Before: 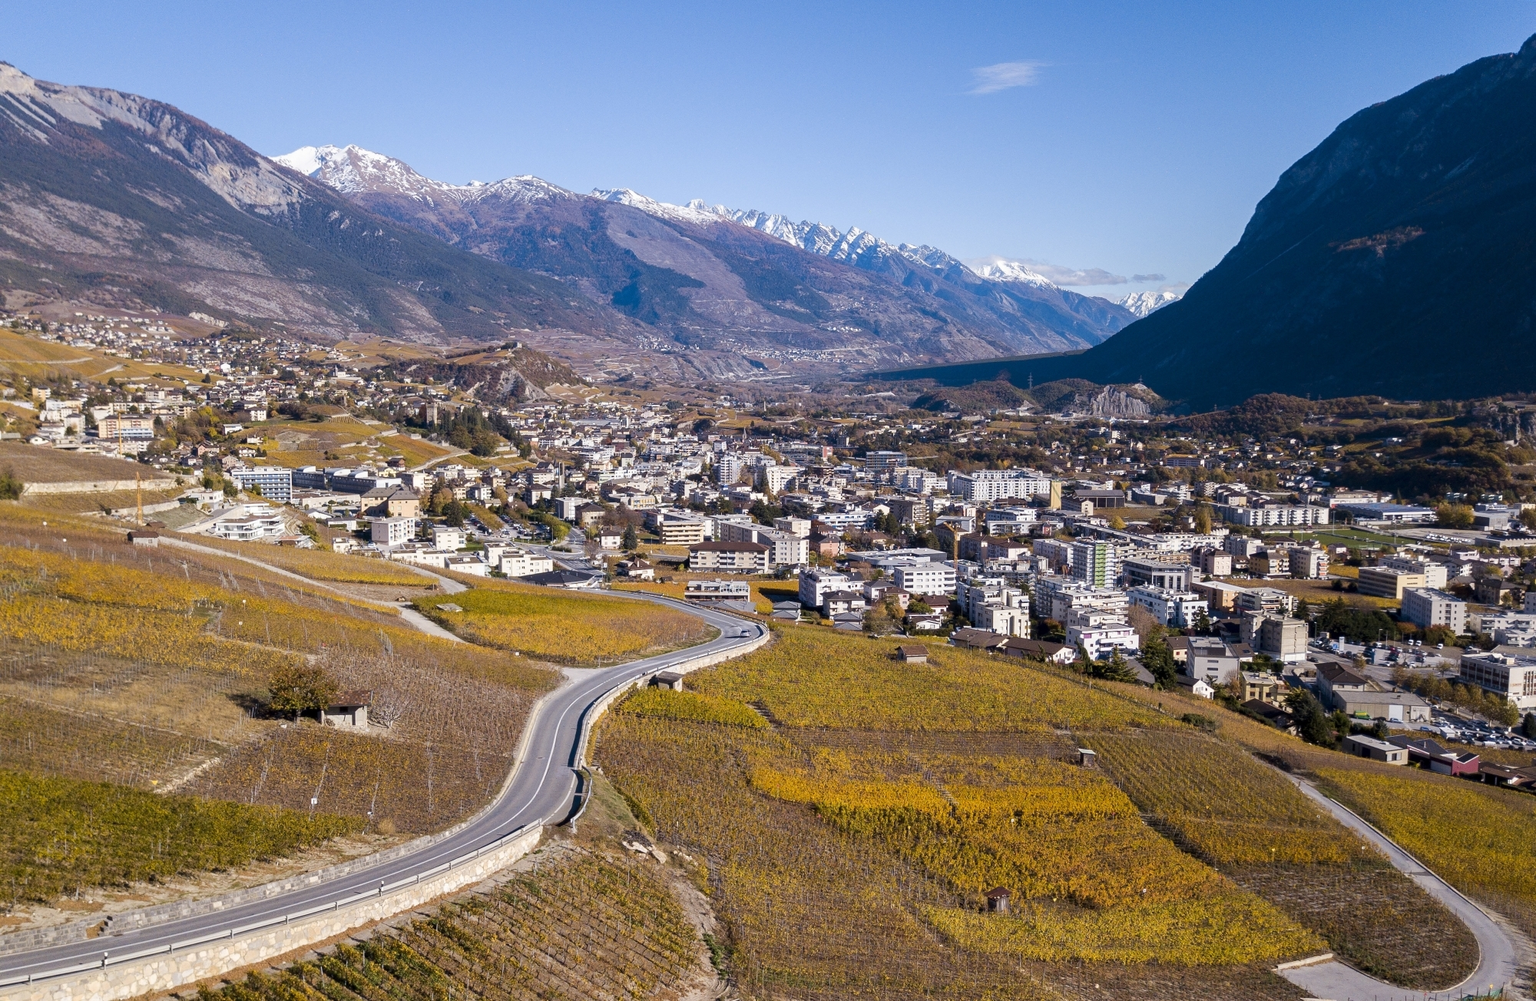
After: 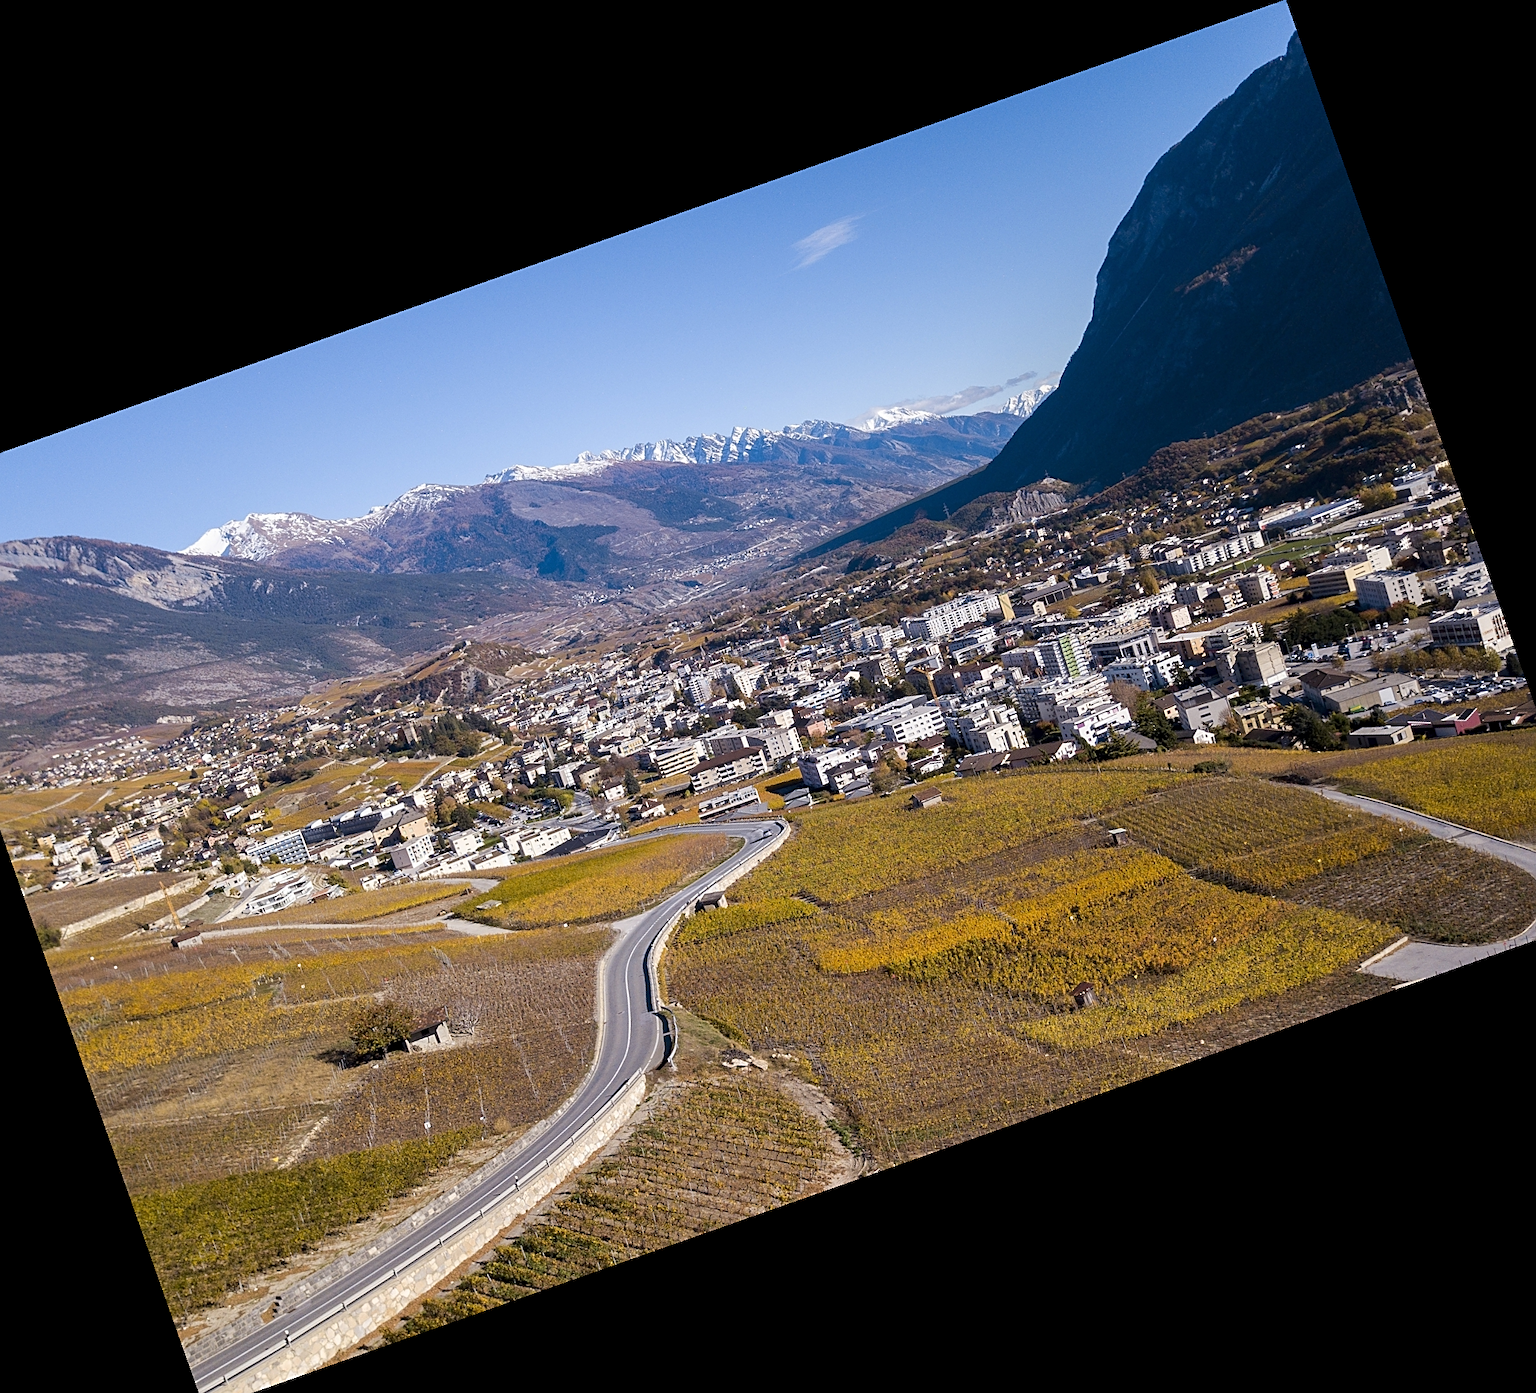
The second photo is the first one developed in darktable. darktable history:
crop and rotate: angle 19.43°, left 6.812%, right 4.125%, bottom 1.087%
sharpen: on, module defaults
